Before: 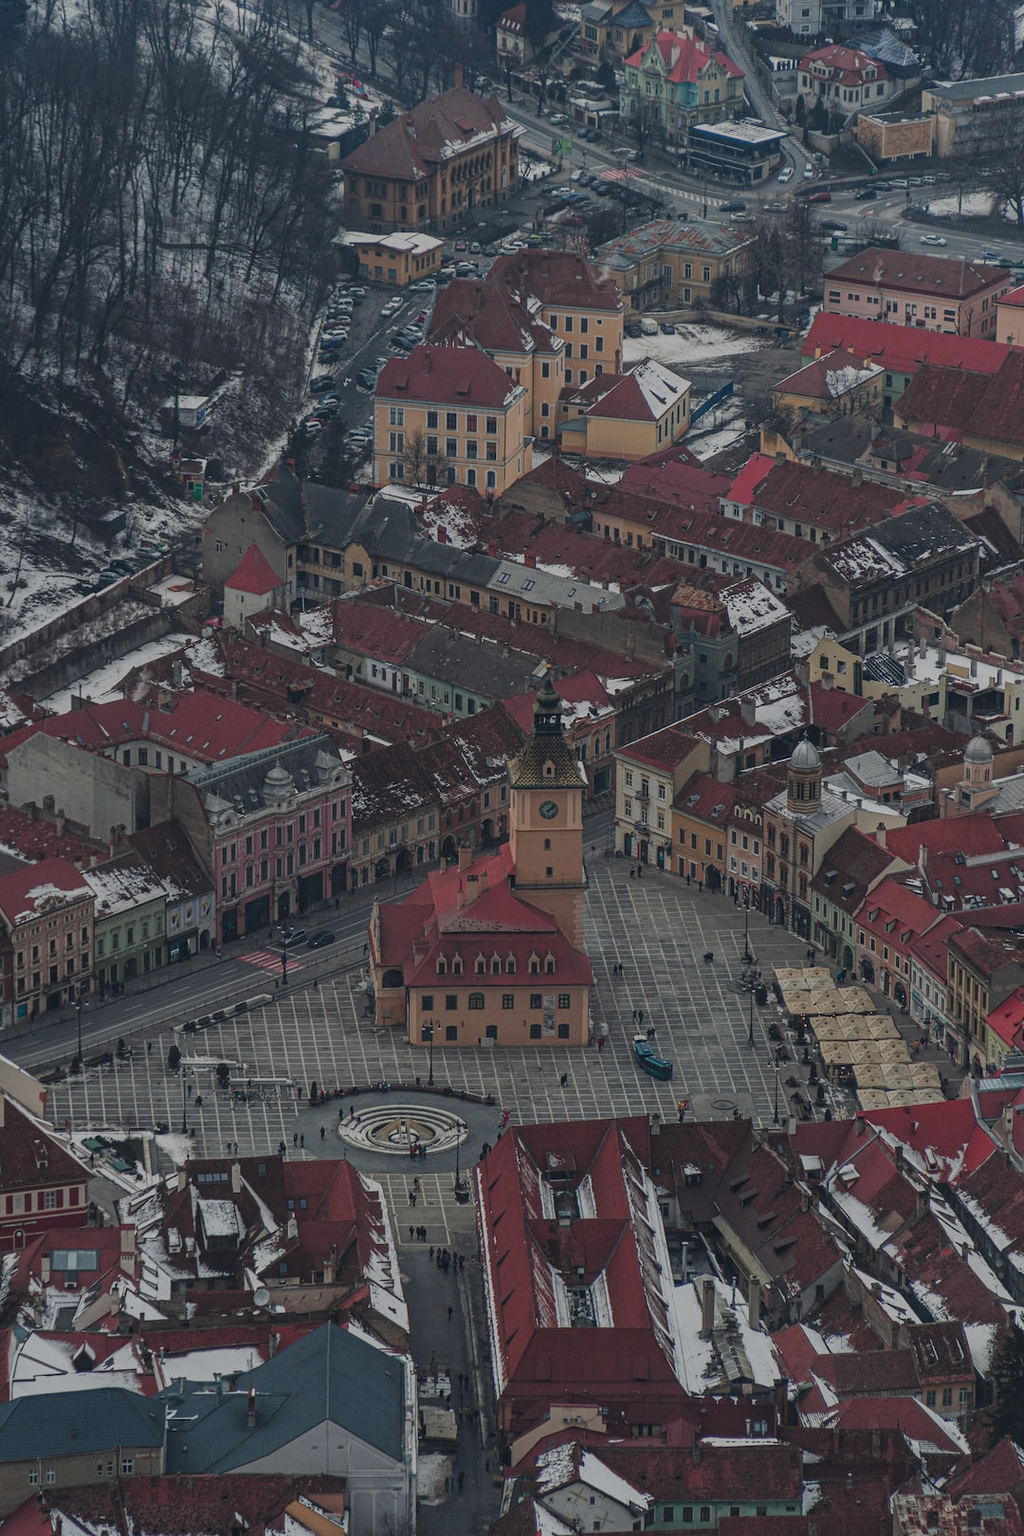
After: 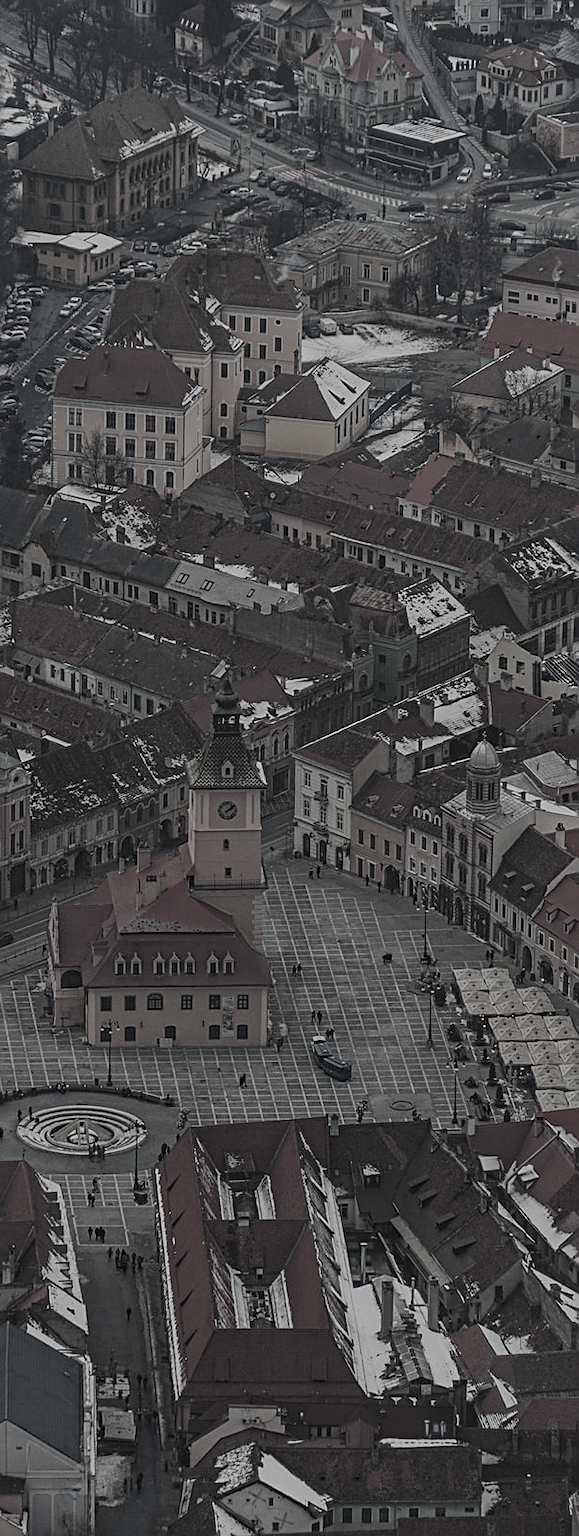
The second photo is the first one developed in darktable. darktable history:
crop: left 31.458%, top 0%, right 11.876%
haze removal: strength 0.1, compatibility mode true, adaptive false
sharpen: on, module defaults
color correction: saturation 0.2
